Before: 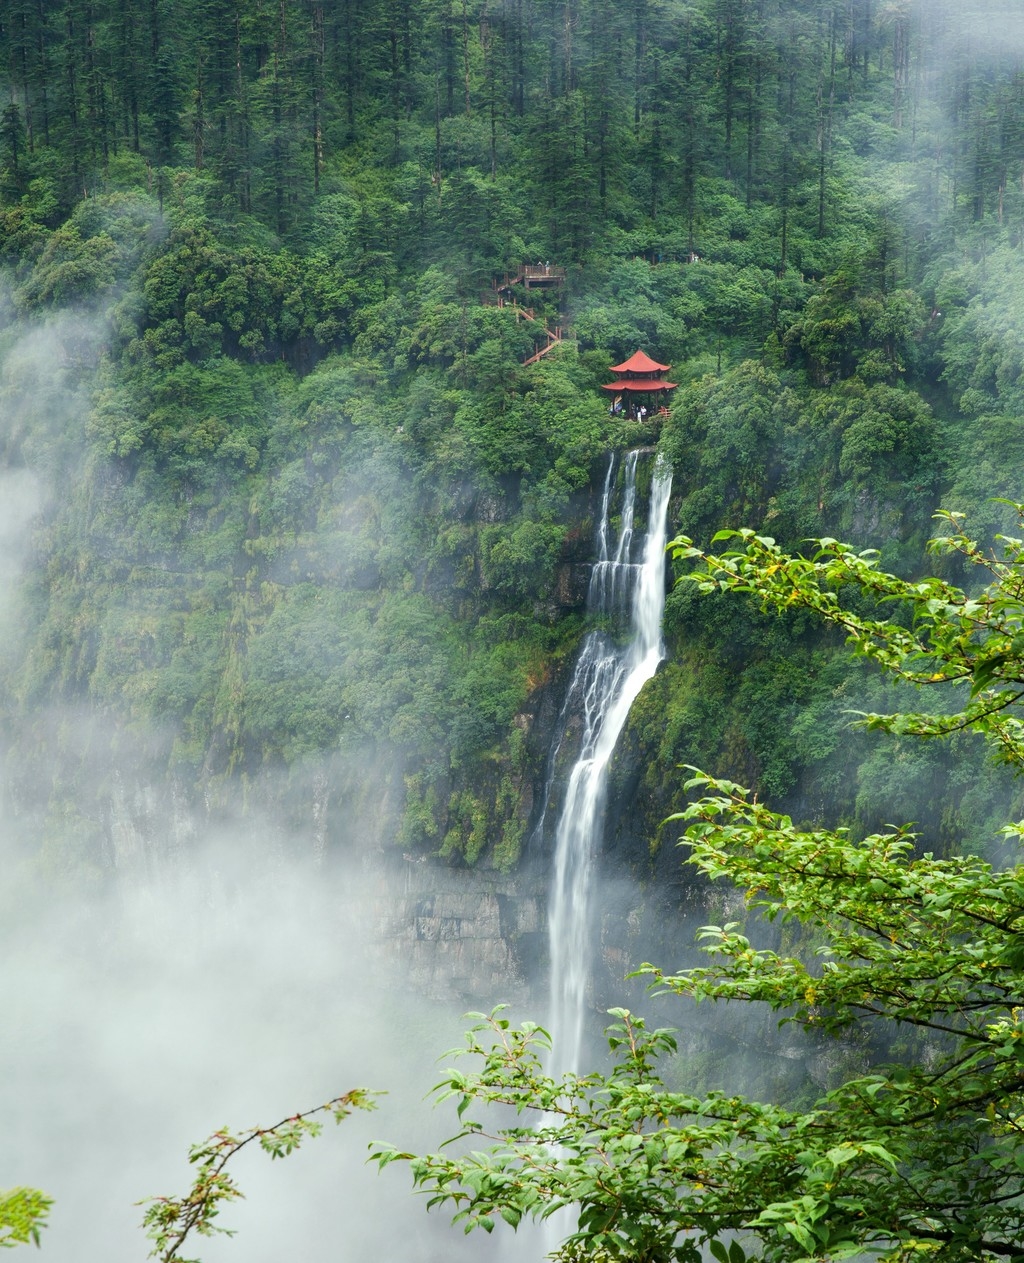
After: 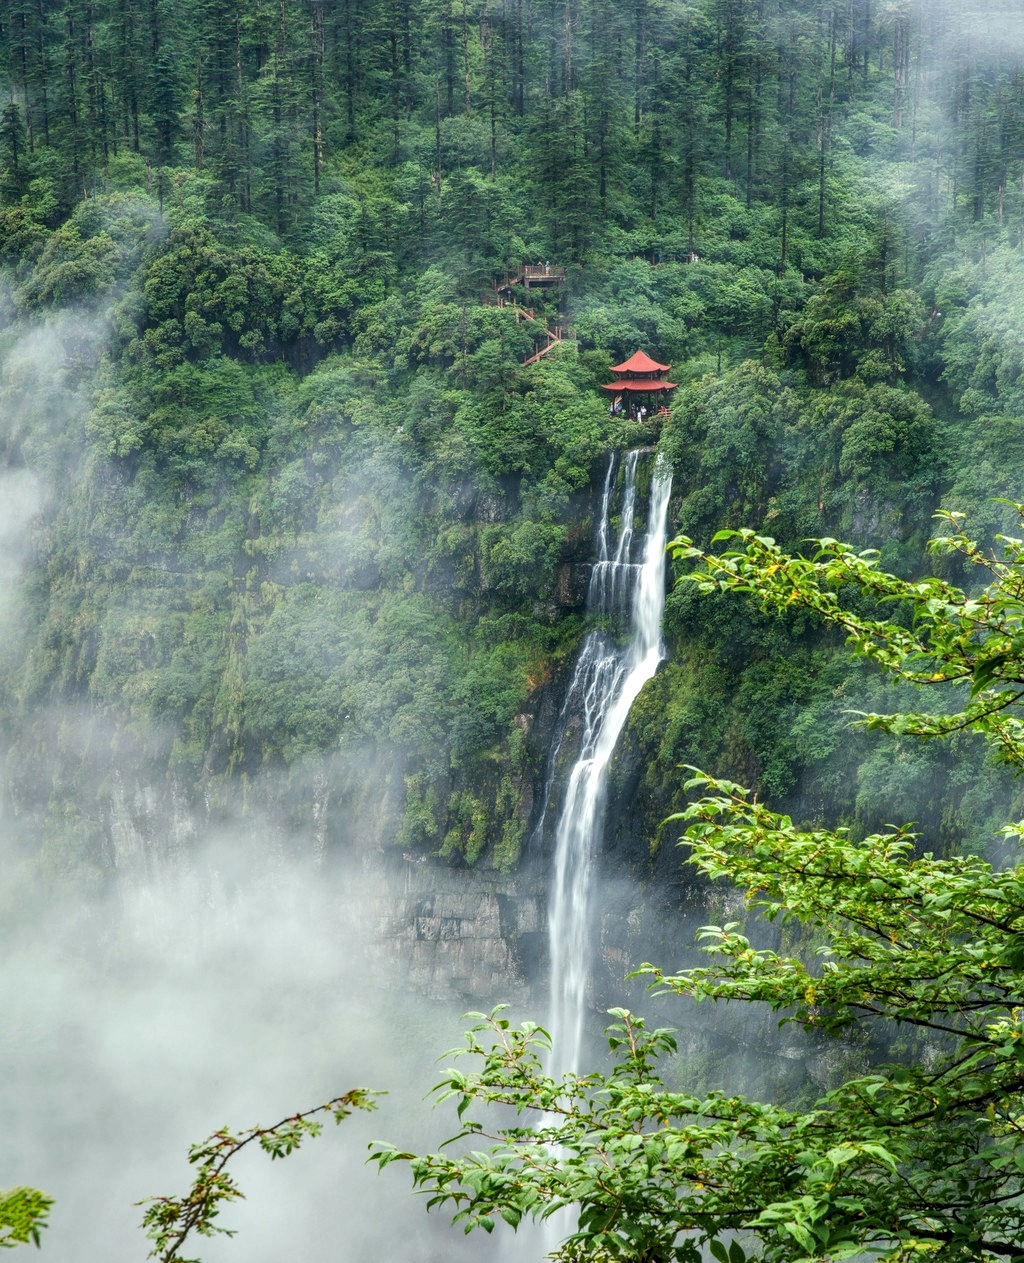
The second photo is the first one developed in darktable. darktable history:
shadows and highlights: white point adjustment 1, soften with gaussian
local contrast: detail 130%
